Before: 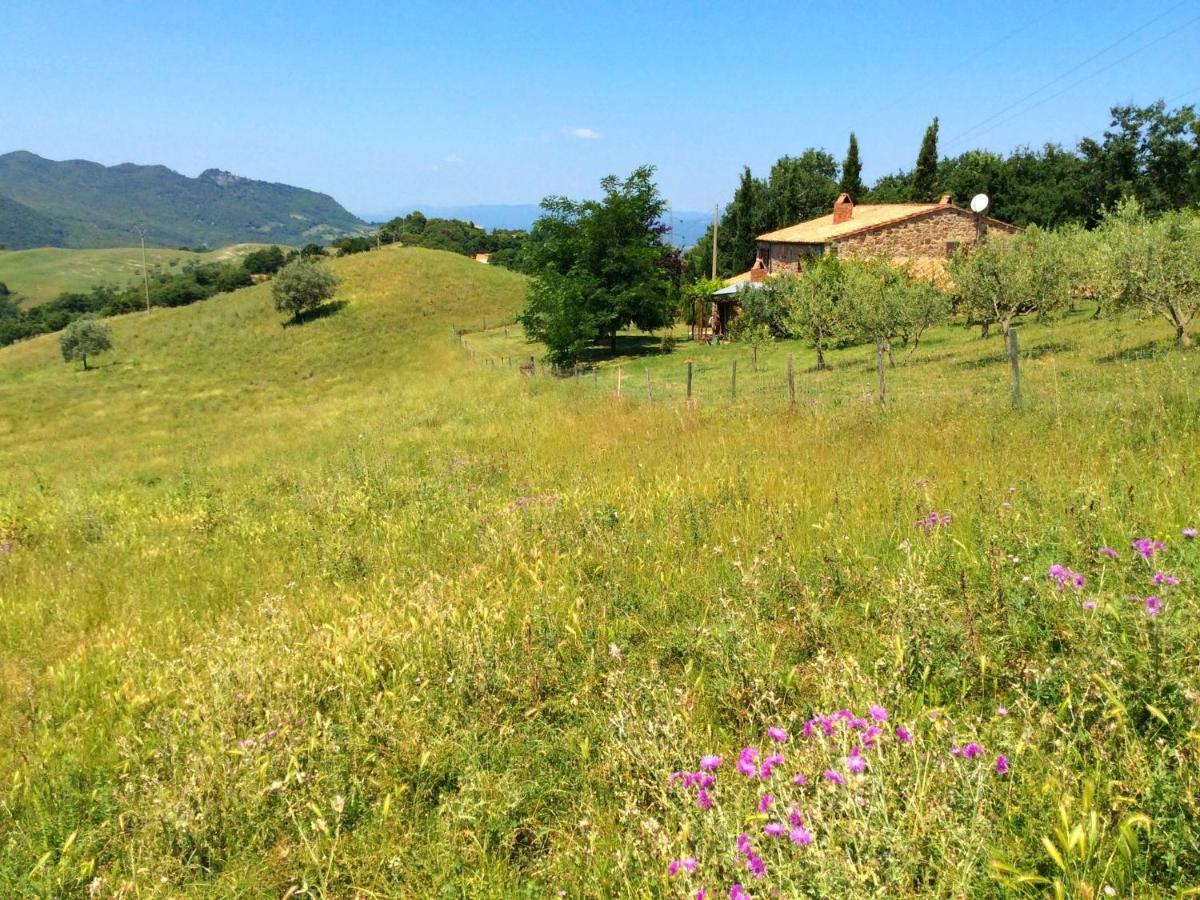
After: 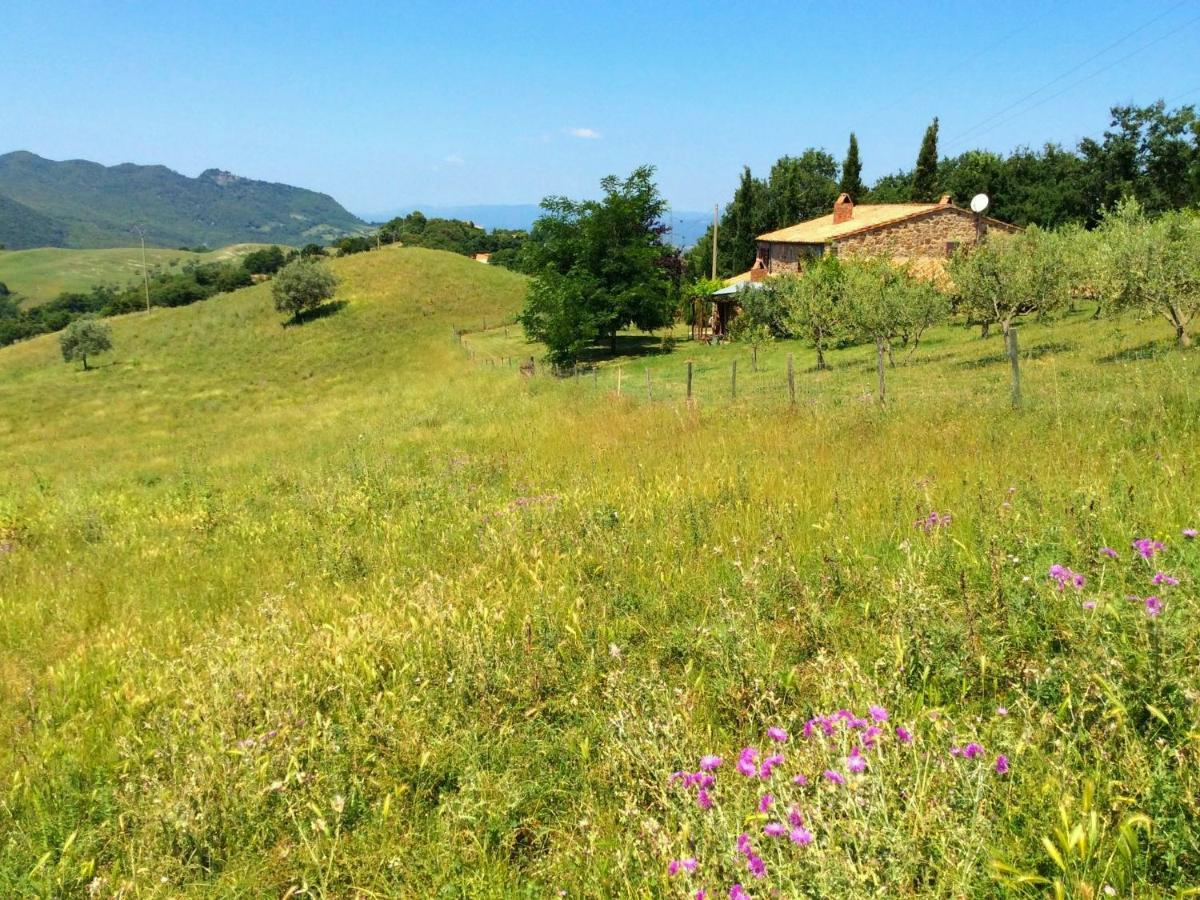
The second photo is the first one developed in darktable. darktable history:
color correction: highlights a* -2.49, highlights b* 2.48
